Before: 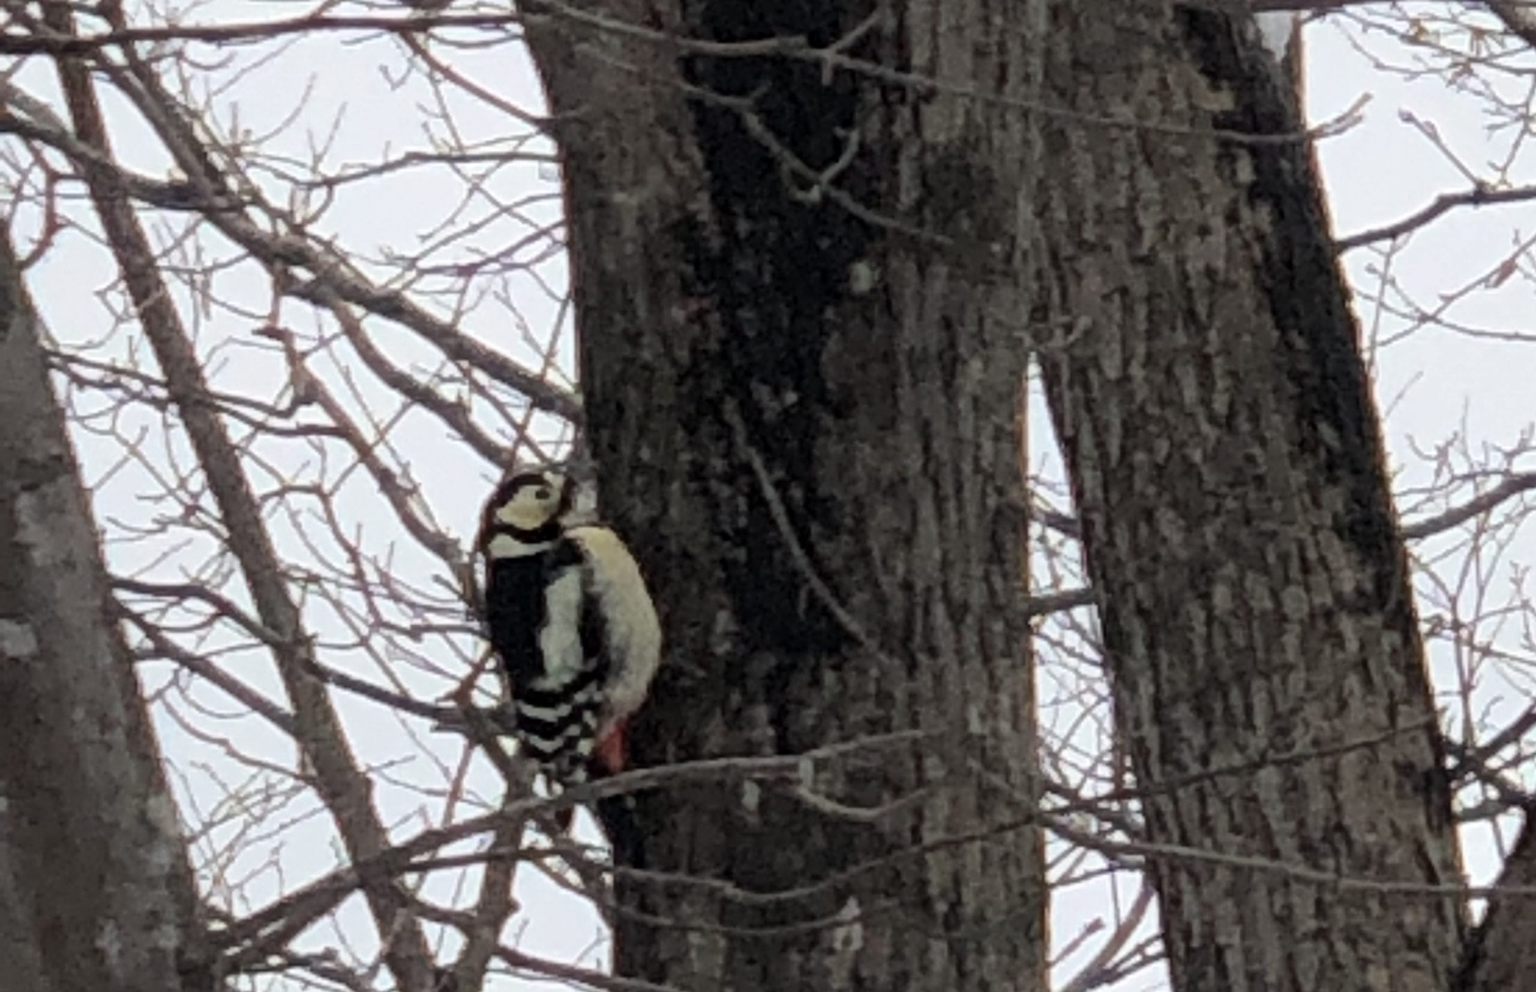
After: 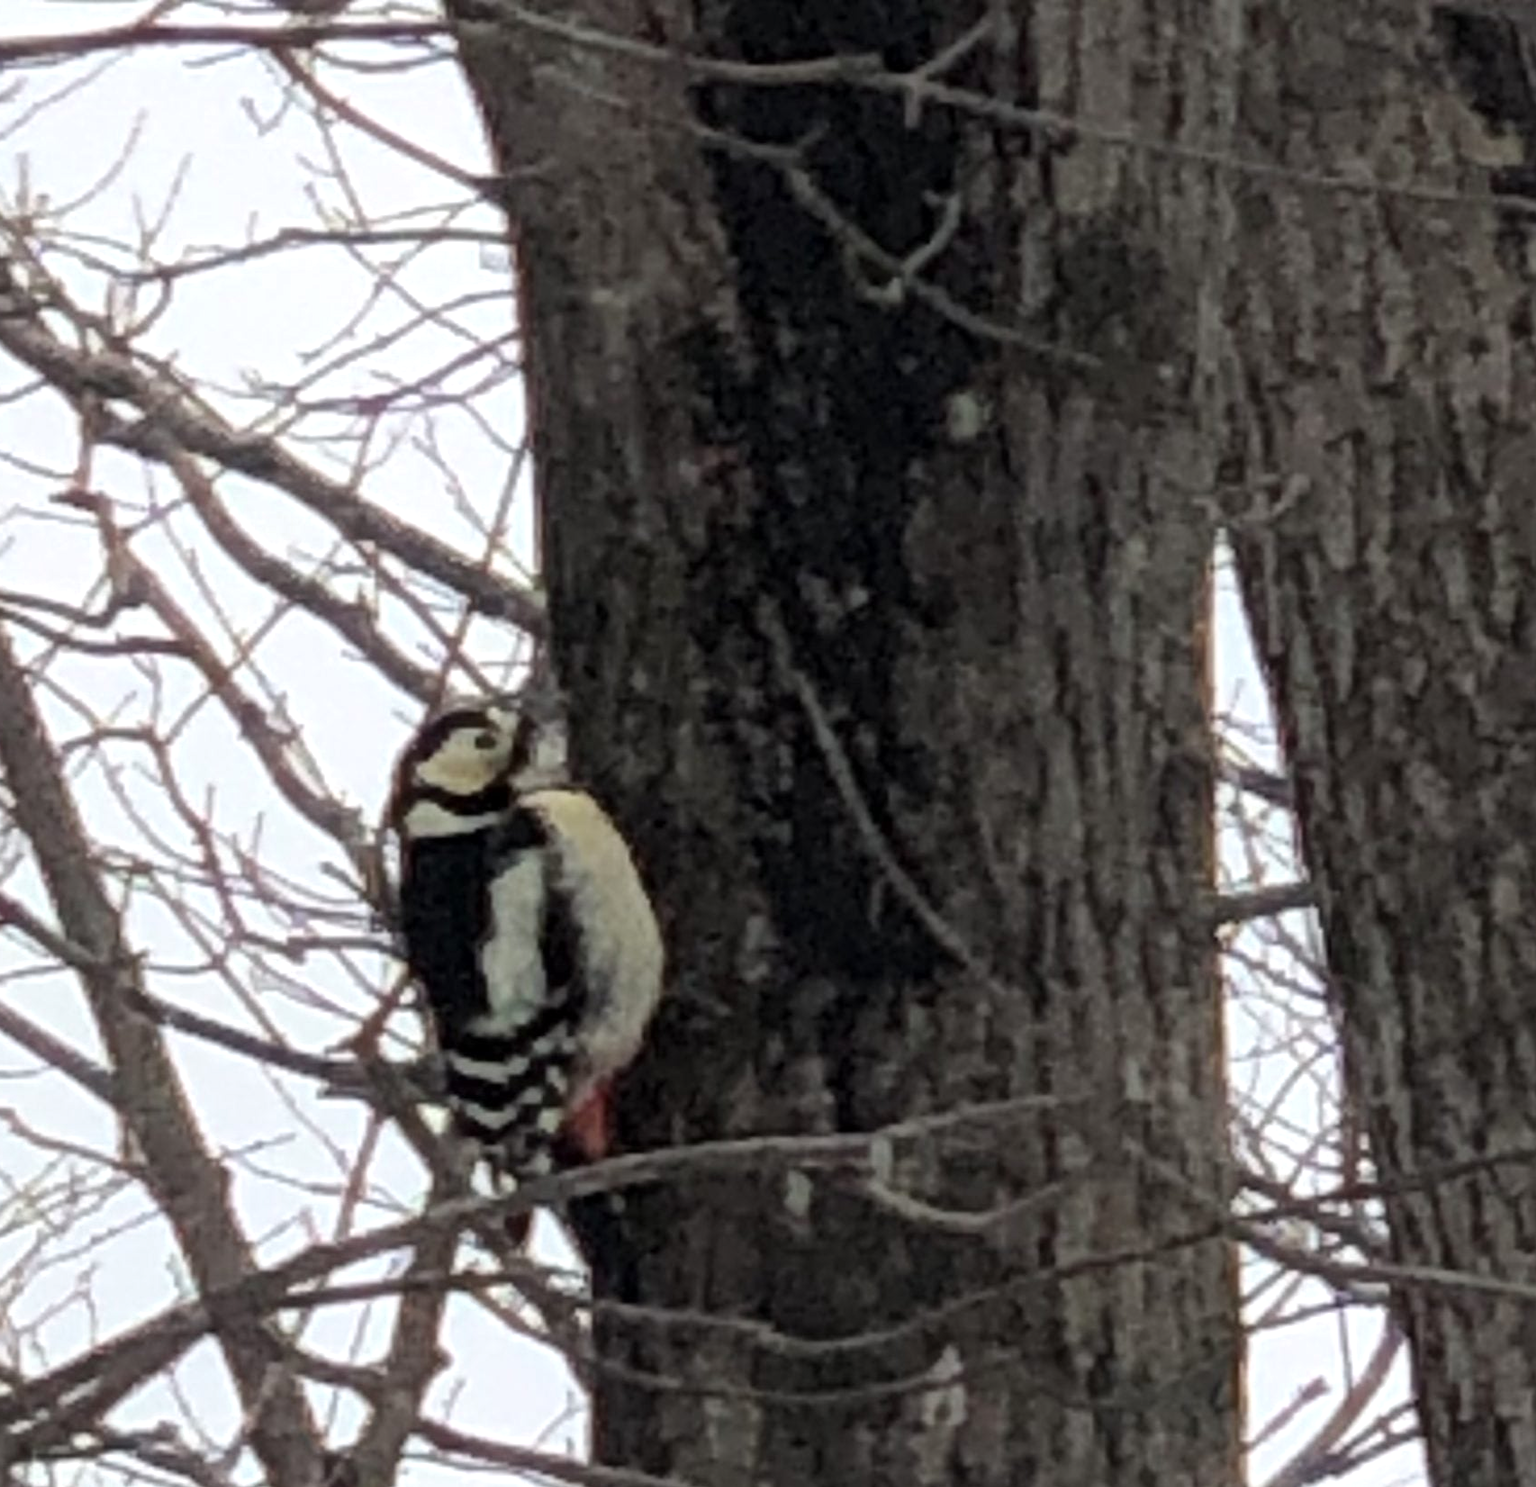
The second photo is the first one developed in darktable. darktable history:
exposure: exposure 0.207 EV, compensate highlight preservation false
crop and rotate: left 14.292%, right 19.041%
